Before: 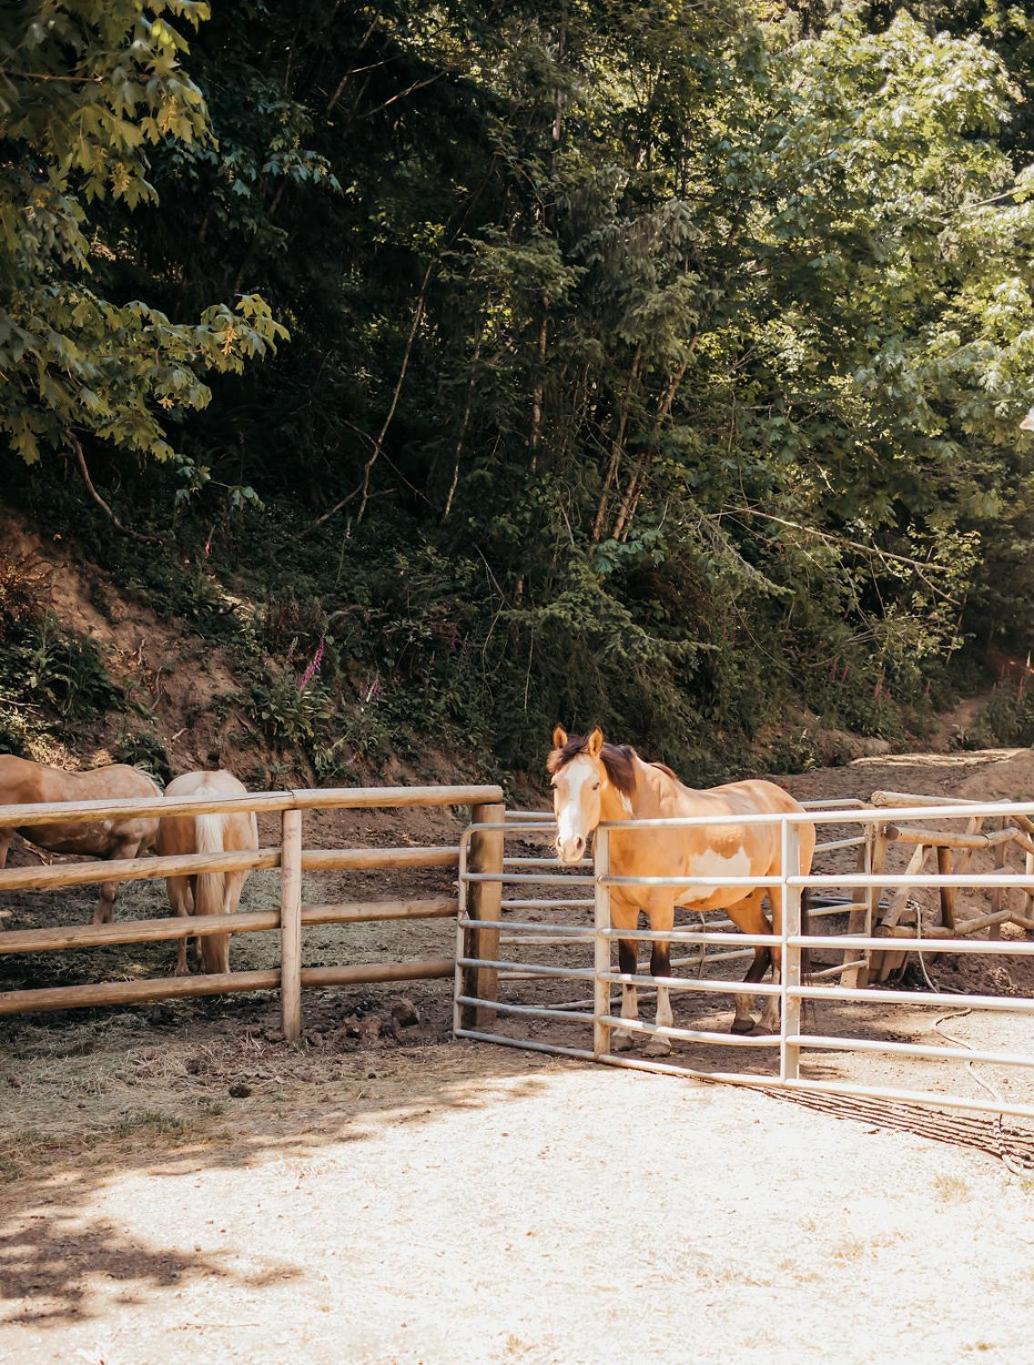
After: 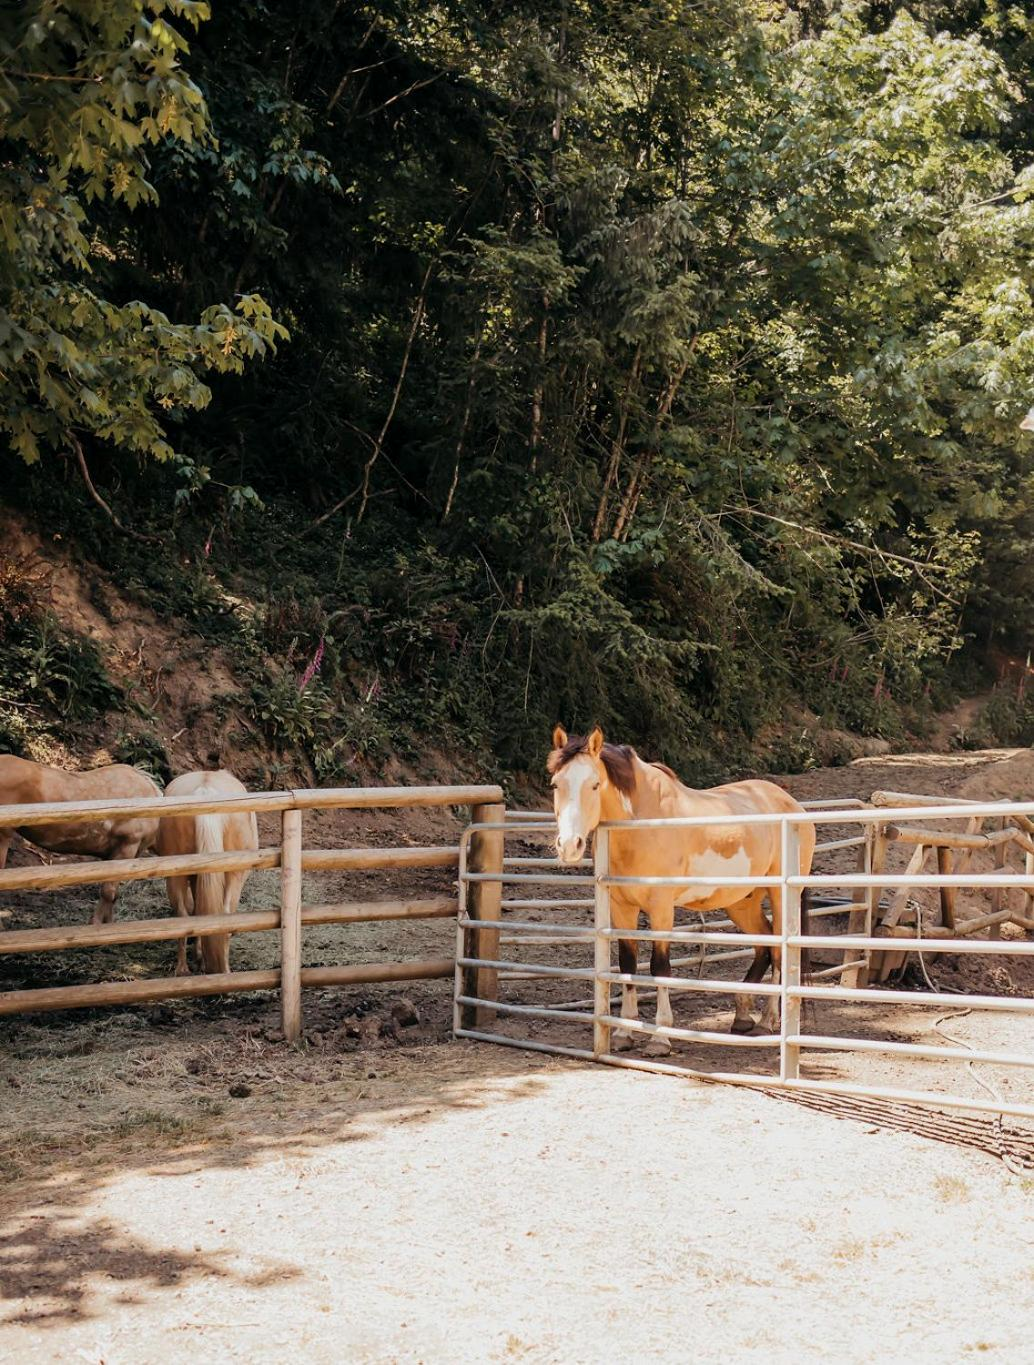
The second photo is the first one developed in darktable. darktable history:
exposure: black level correction 0.001, exposure -0.122 EV, compensate highlight preservation false
